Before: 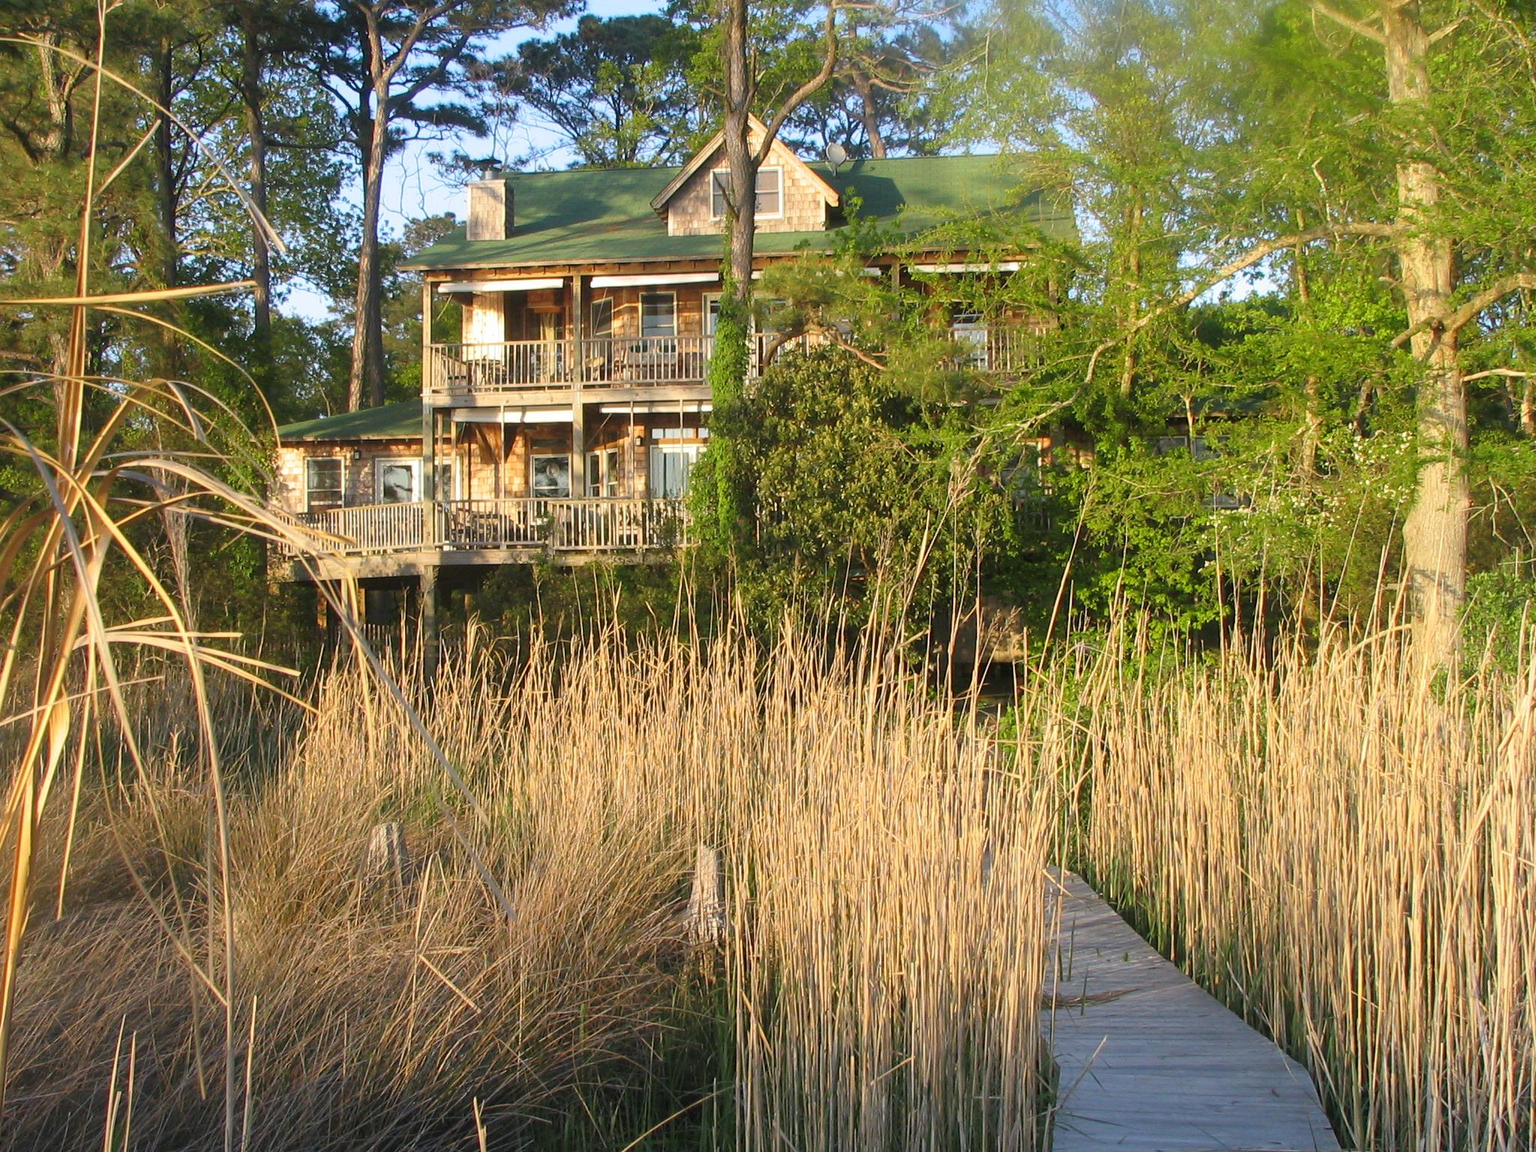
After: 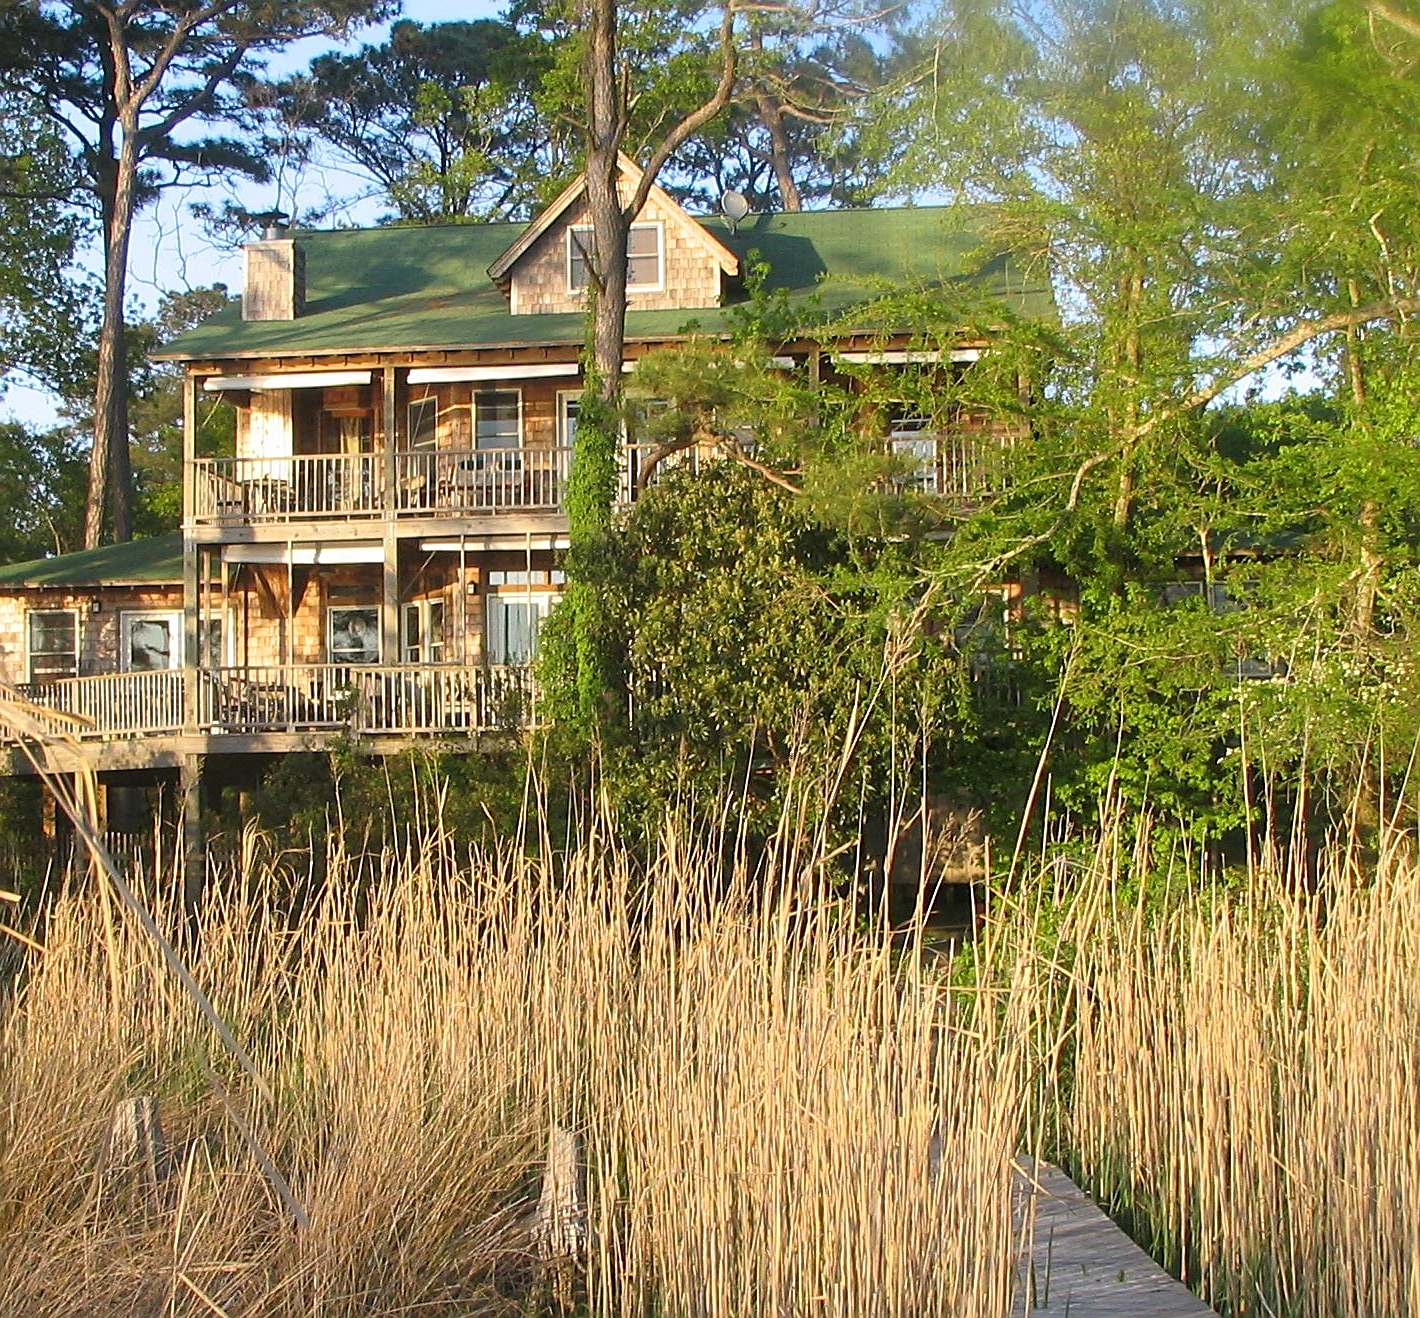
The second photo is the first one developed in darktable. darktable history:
sharpen: on, module defaults
crop: left 18.584%, right 12.04%, bottom 14.163%
